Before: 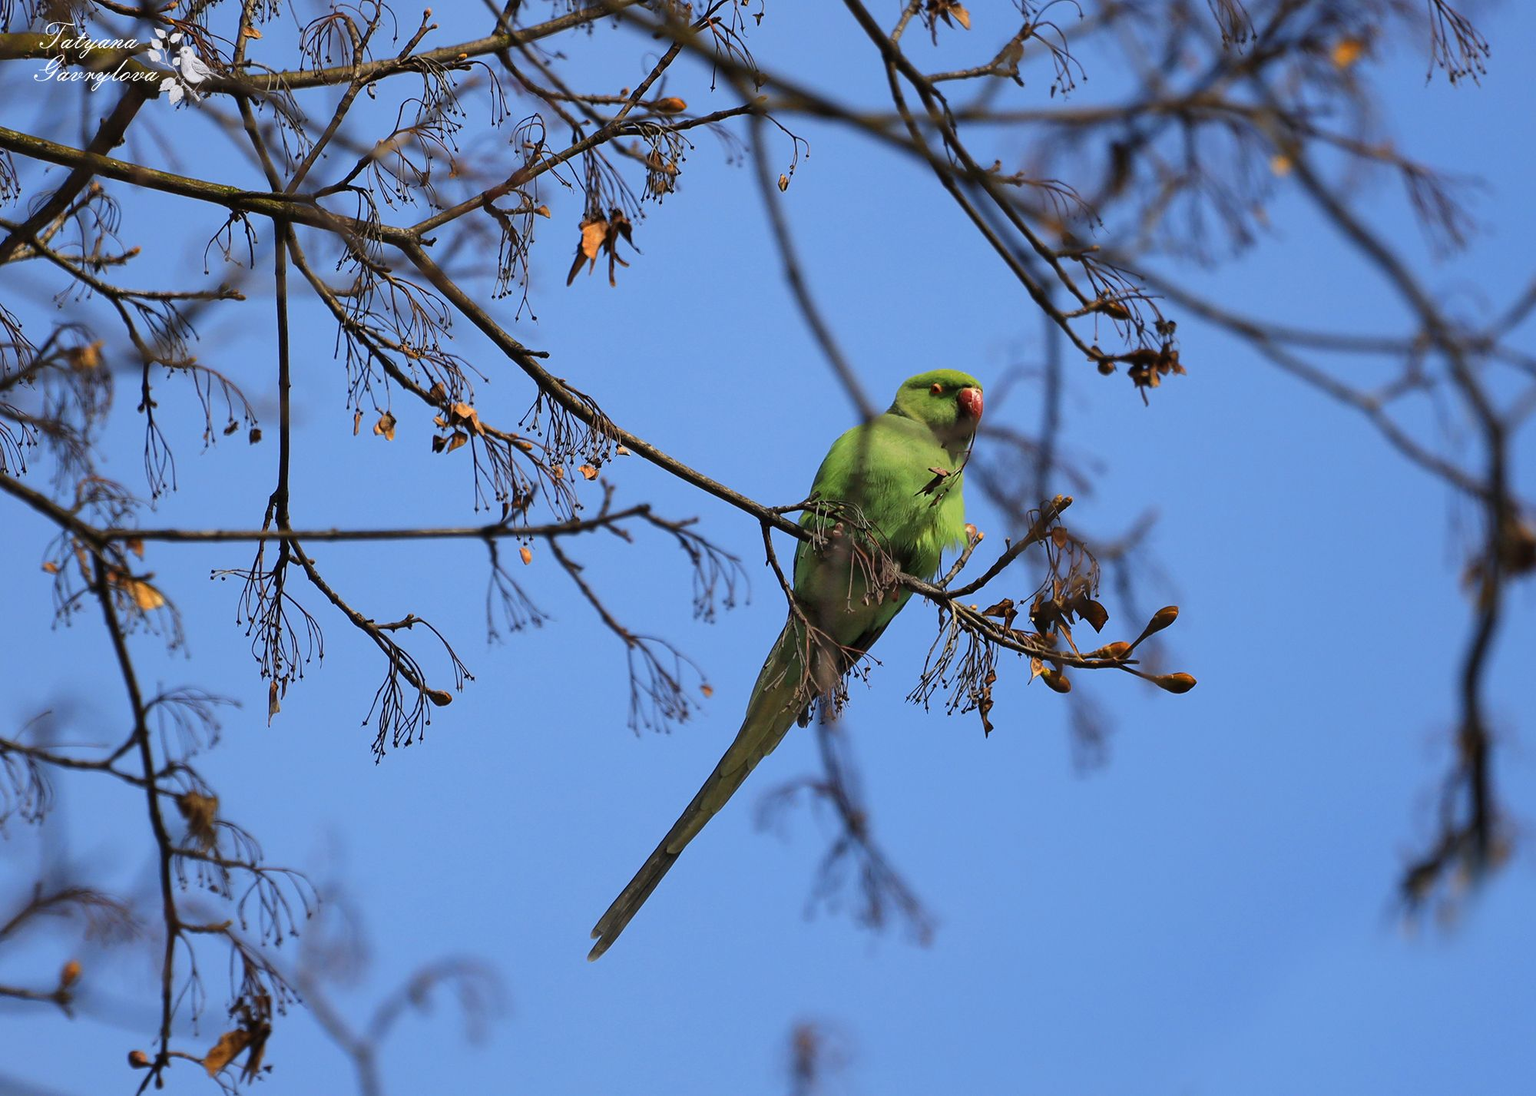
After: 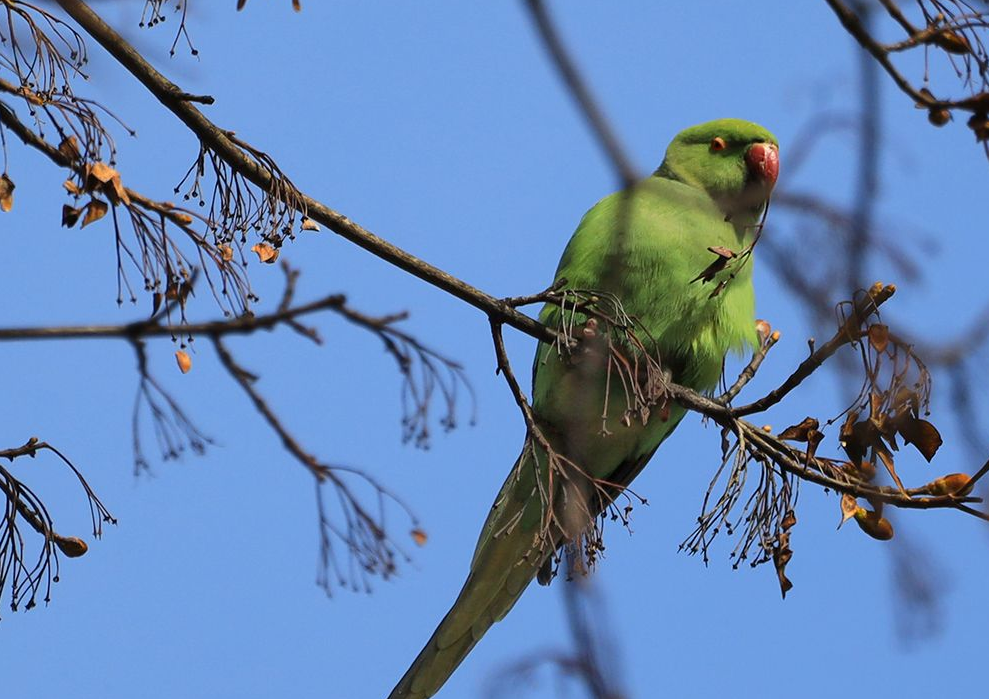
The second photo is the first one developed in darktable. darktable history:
crop: left 25.093%, top 25.392%, right 25.433%, bottom 25.573%
